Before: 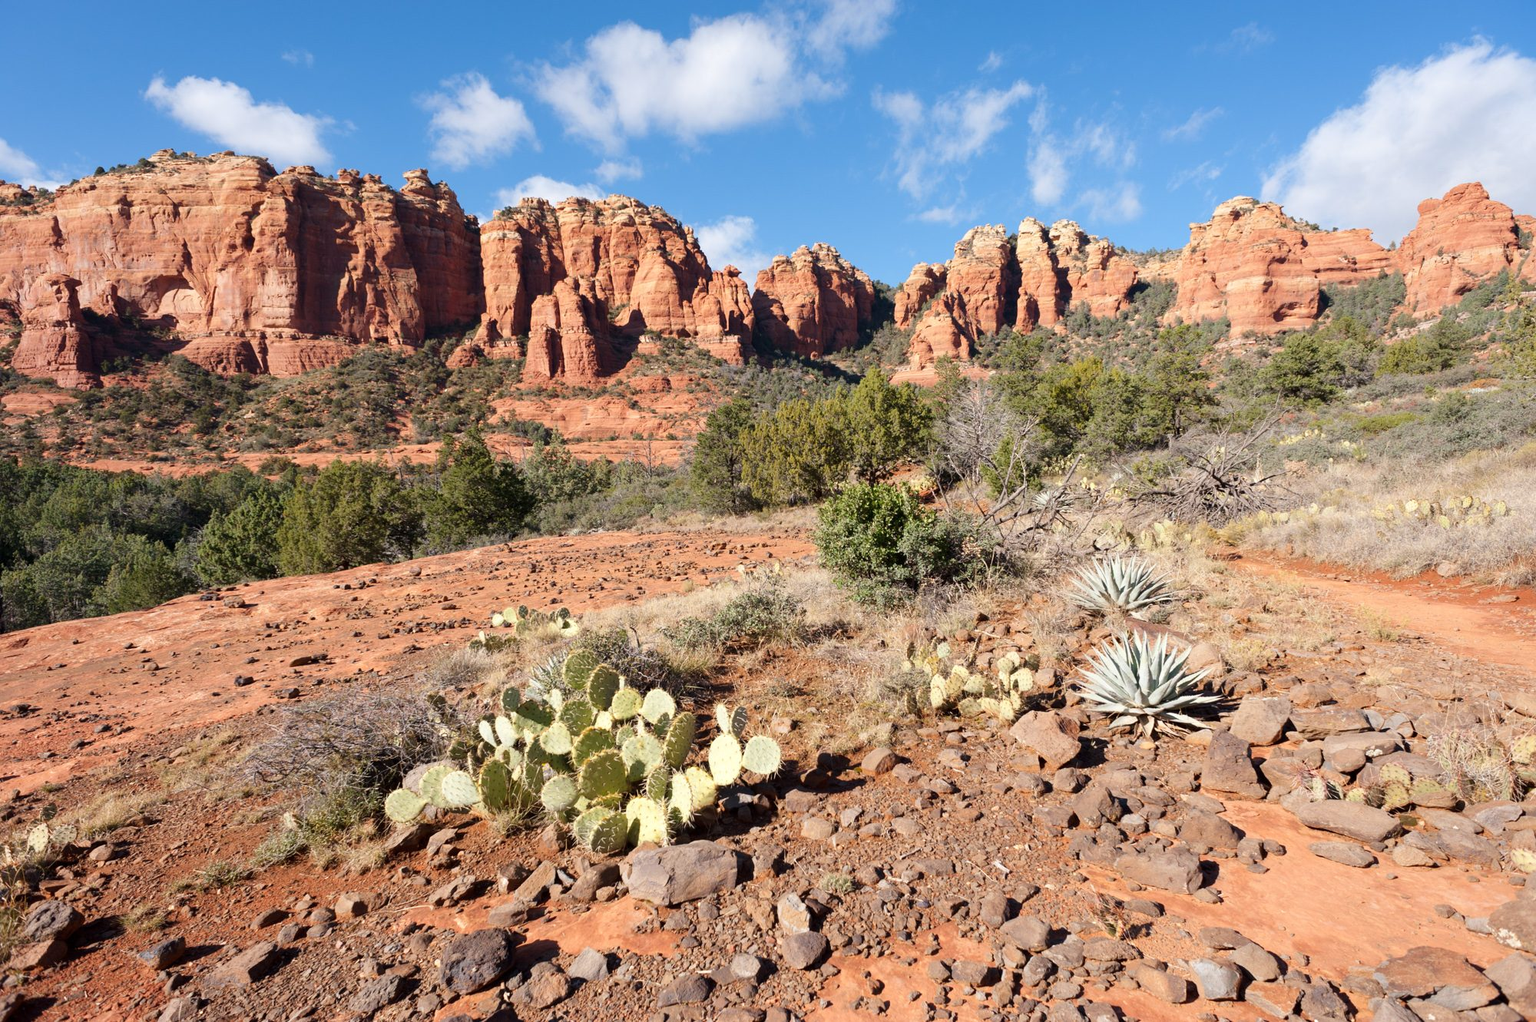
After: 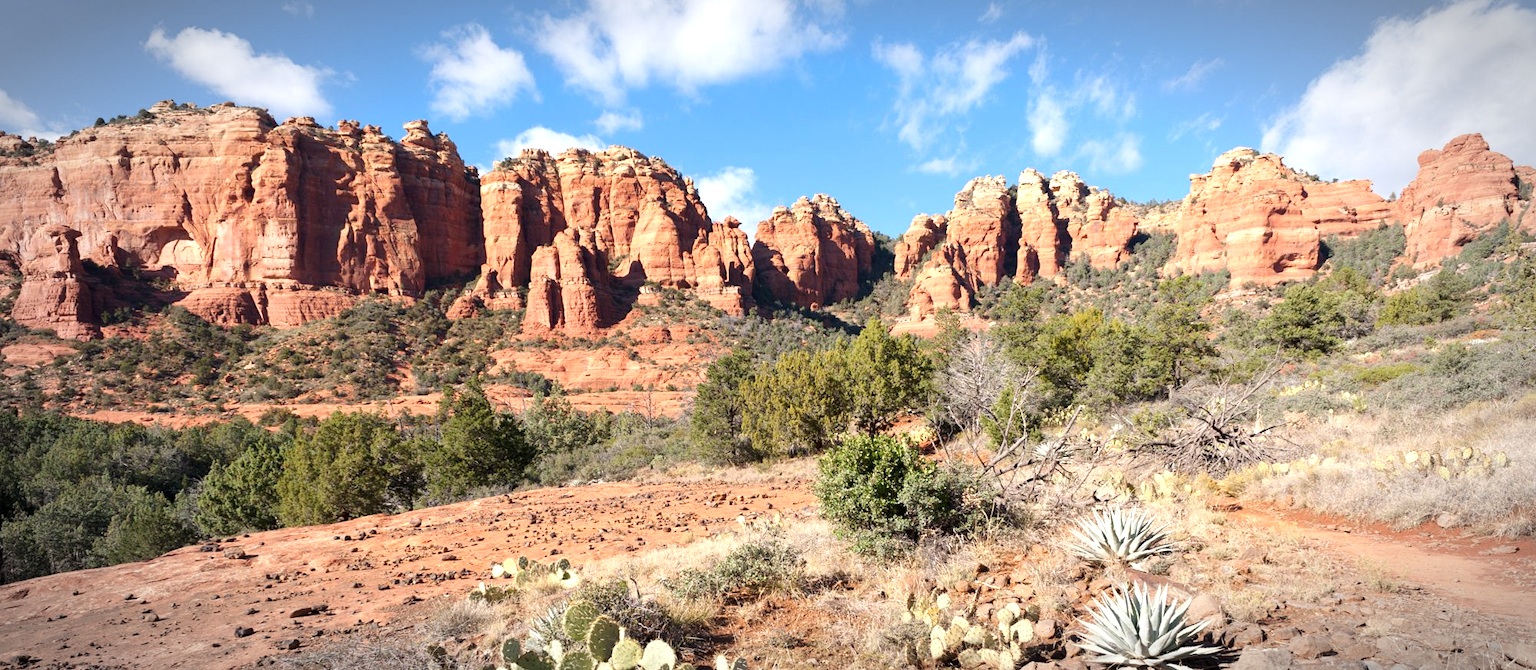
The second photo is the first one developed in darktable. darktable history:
exposure: black level correction 0.001, exposure 0.5 EV, compensate exposure bias true, compensate highlight preservation false
crop and rotate: top 4.848%, bottom 29.503%
vignetting: automatic ratio true
